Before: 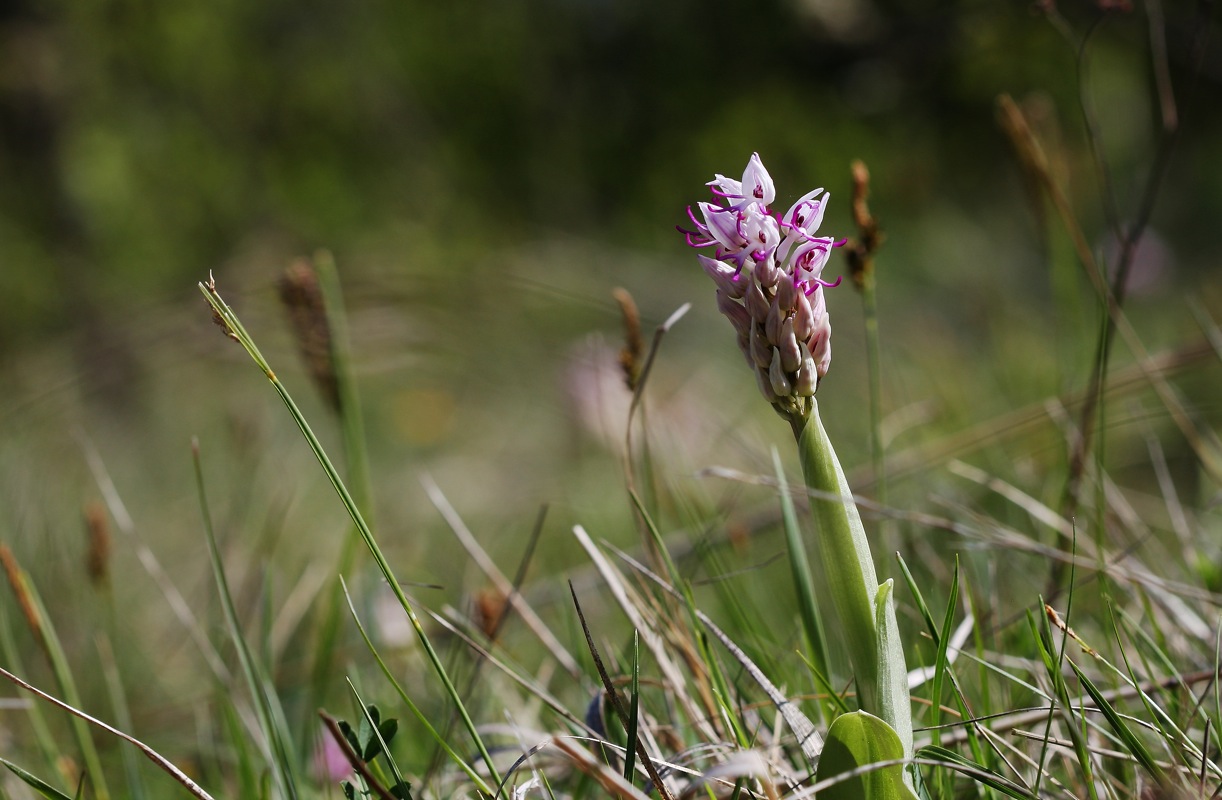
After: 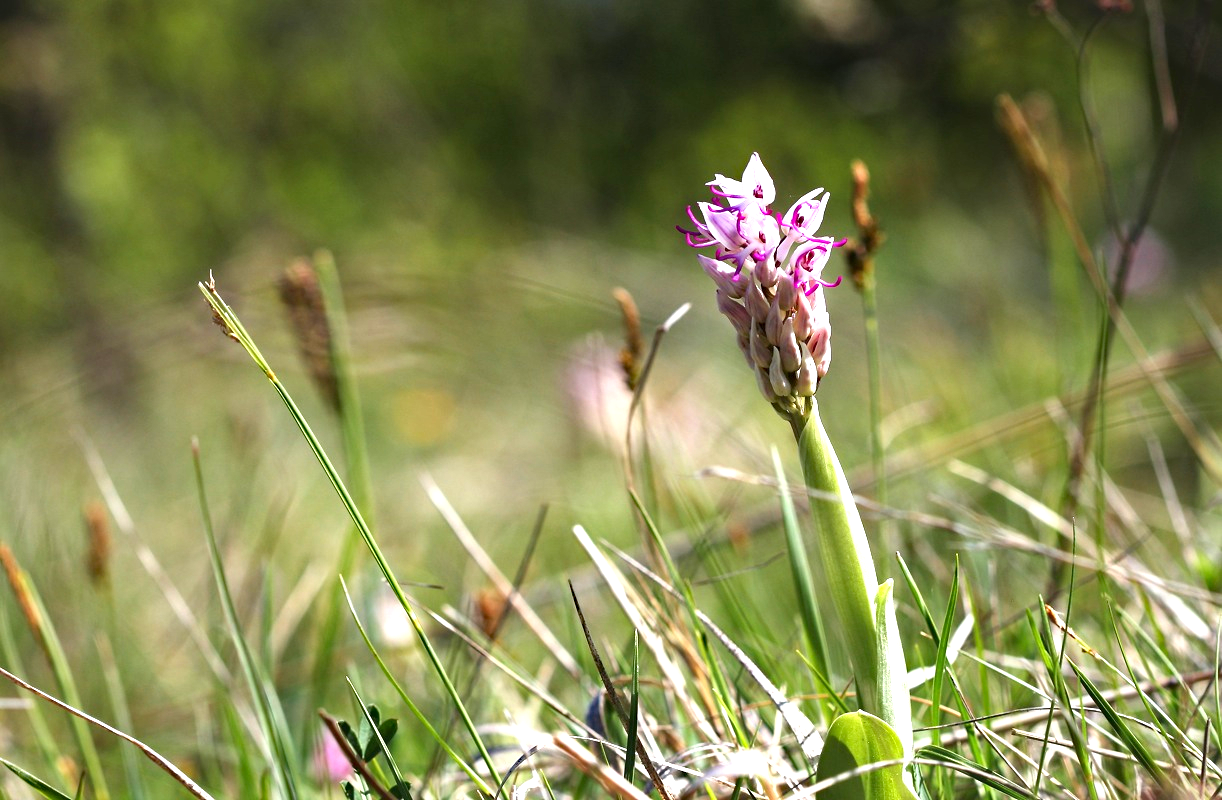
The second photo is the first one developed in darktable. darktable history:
haze removal: compatibility mode true, adaptive false
exposure: black level correction 0, exposure 1.383 EV, compensate highlight preservation false
shadows and highlights: shadows 61.87, white point adjustment 0.307, highlights -33.24, compress 83.85%
